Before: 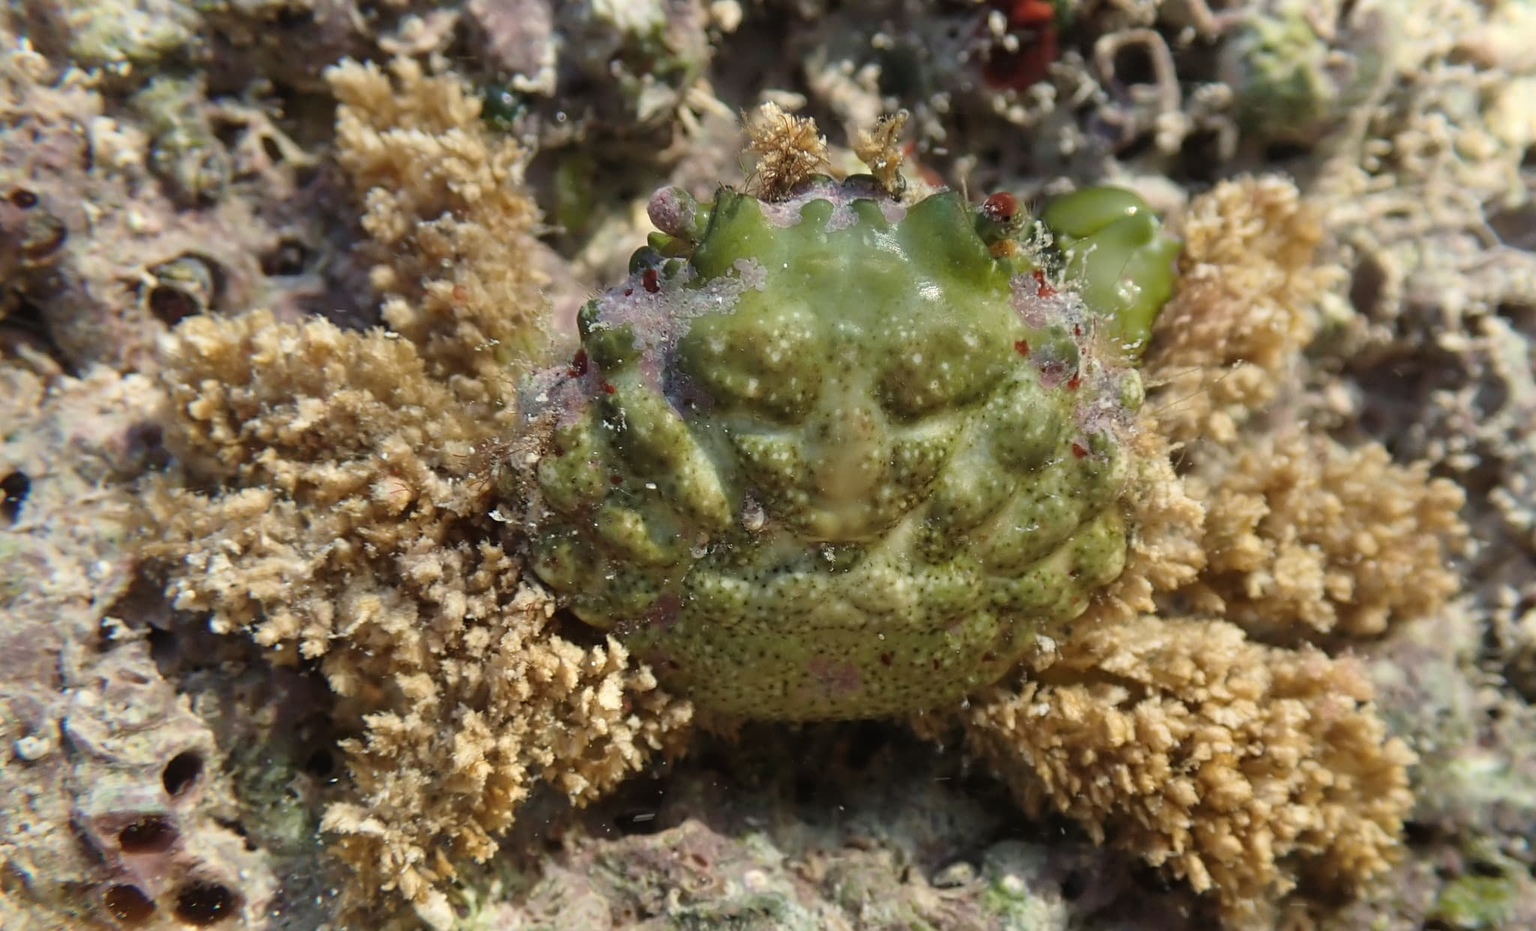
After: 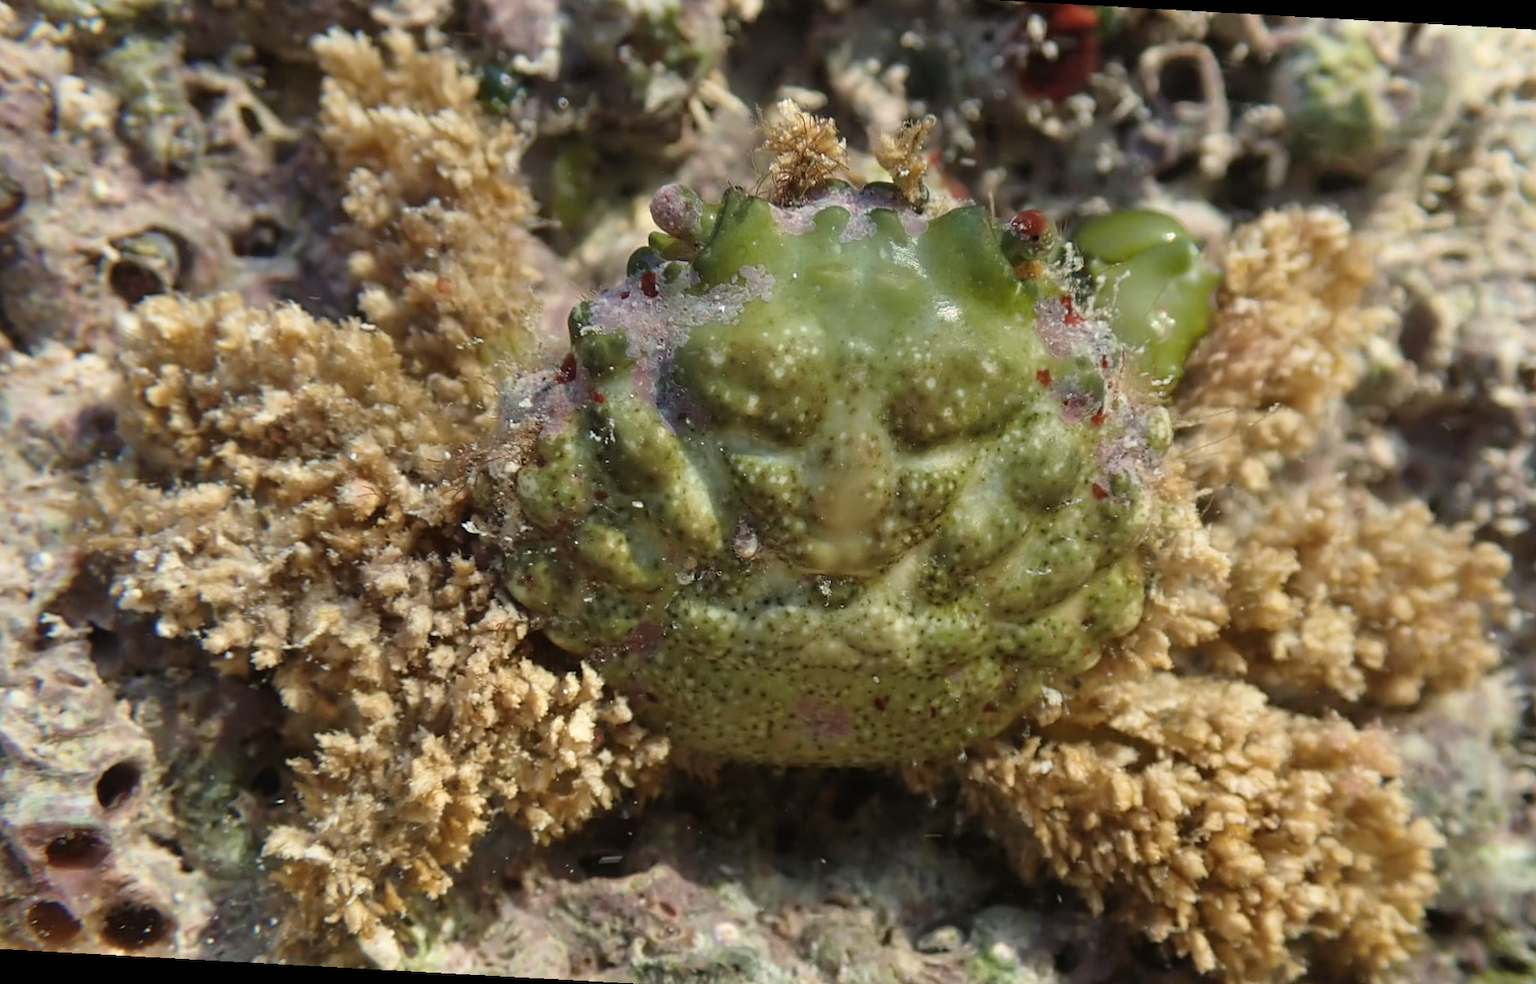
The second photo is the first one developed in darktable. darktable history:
crop and rotate: angle -3.13°, left 5.133%, top 5.164%, right 4.662%, bottom 4.424%
